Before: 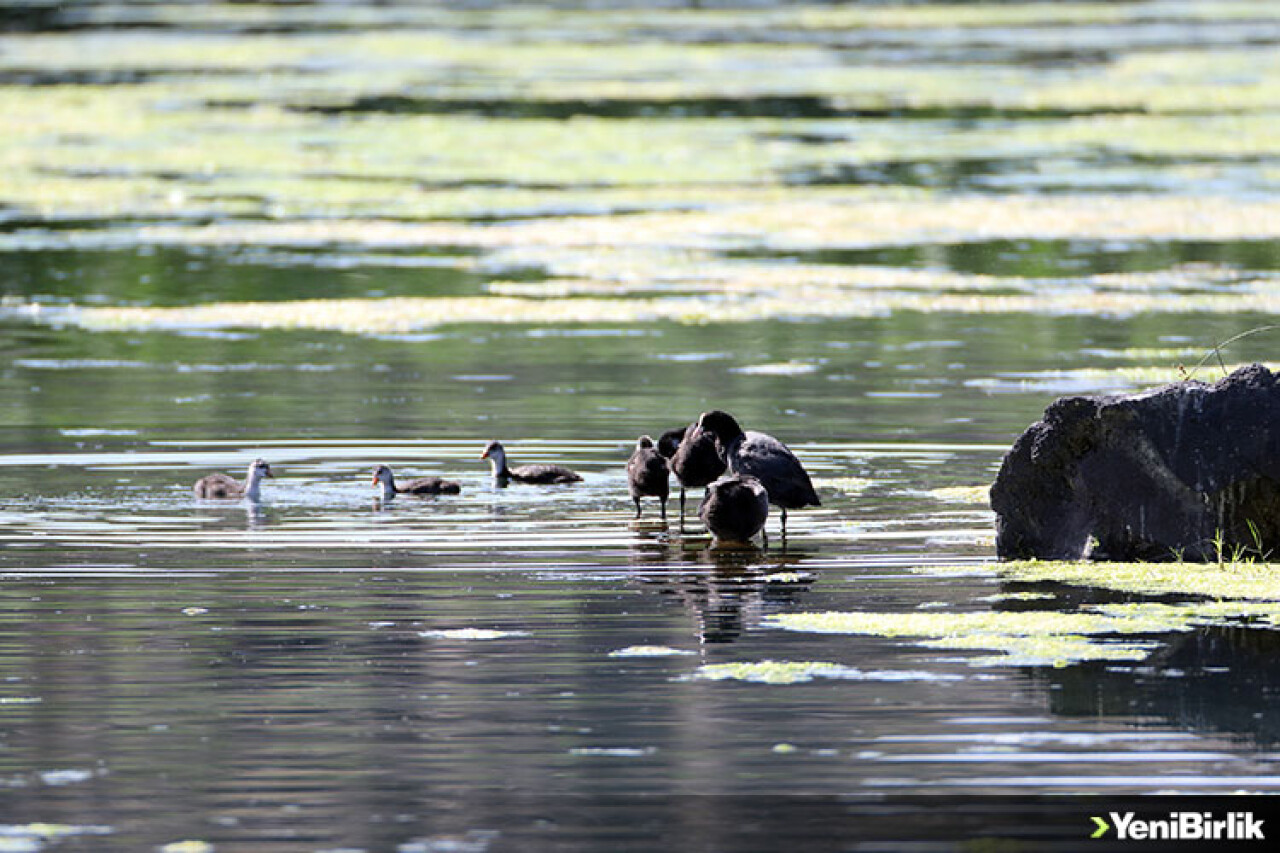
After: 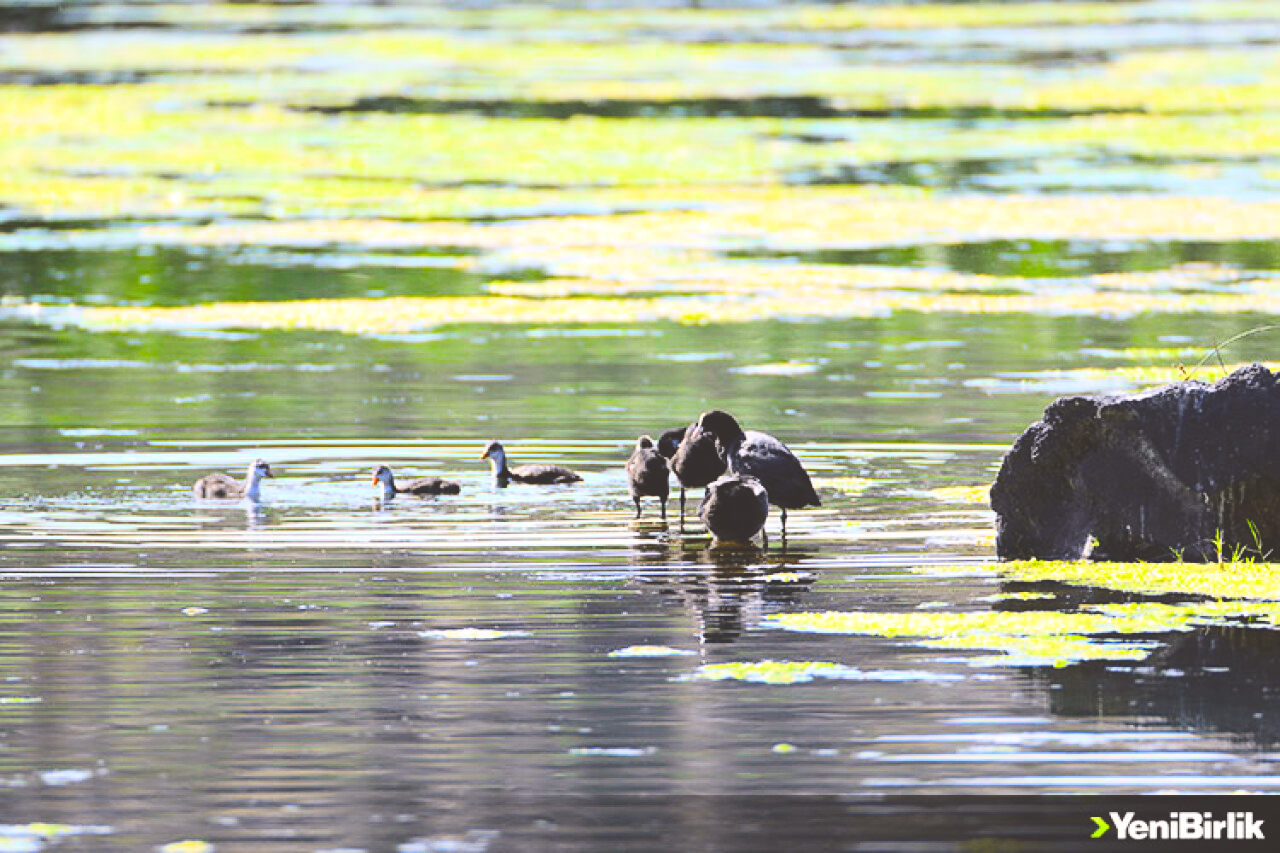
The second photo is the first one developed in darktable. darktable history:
exposure: black level correction -0.041, exposure 0.064 EV, compensate highlight preservation false
color balance rgb: linear chroma grading › global chroma 15%, perceptual saturation grading › global saturation 30%
tone curve: curves: ch0 [(0.003, 0.023) (0.071, 0.052) (0.236, 0.197) (0.466, 0.557) (0.631, 0.764) (0.806, 0.906) (1, 1)]; ch1 [(0, 0) (0.262, 0.227) (0.417, 0.386) (0.469, 0.467) (0.502, 0.51) (0.528, 0.521) (0.573, 0.555) (0.605, 0.621) (0.644, 0.671) (0.686, 0.728) (0.994, 0.987)]; ch2 [(0, 0) (0.262, 0.188) (0.385, 0.353) (0.427, 0.424) (0.495, 0.502) (0.531, 0.555) (0.583, 0.632) (0.644, 0.748) (1, 1)], color space Lab, independent channels, preserve colors none
